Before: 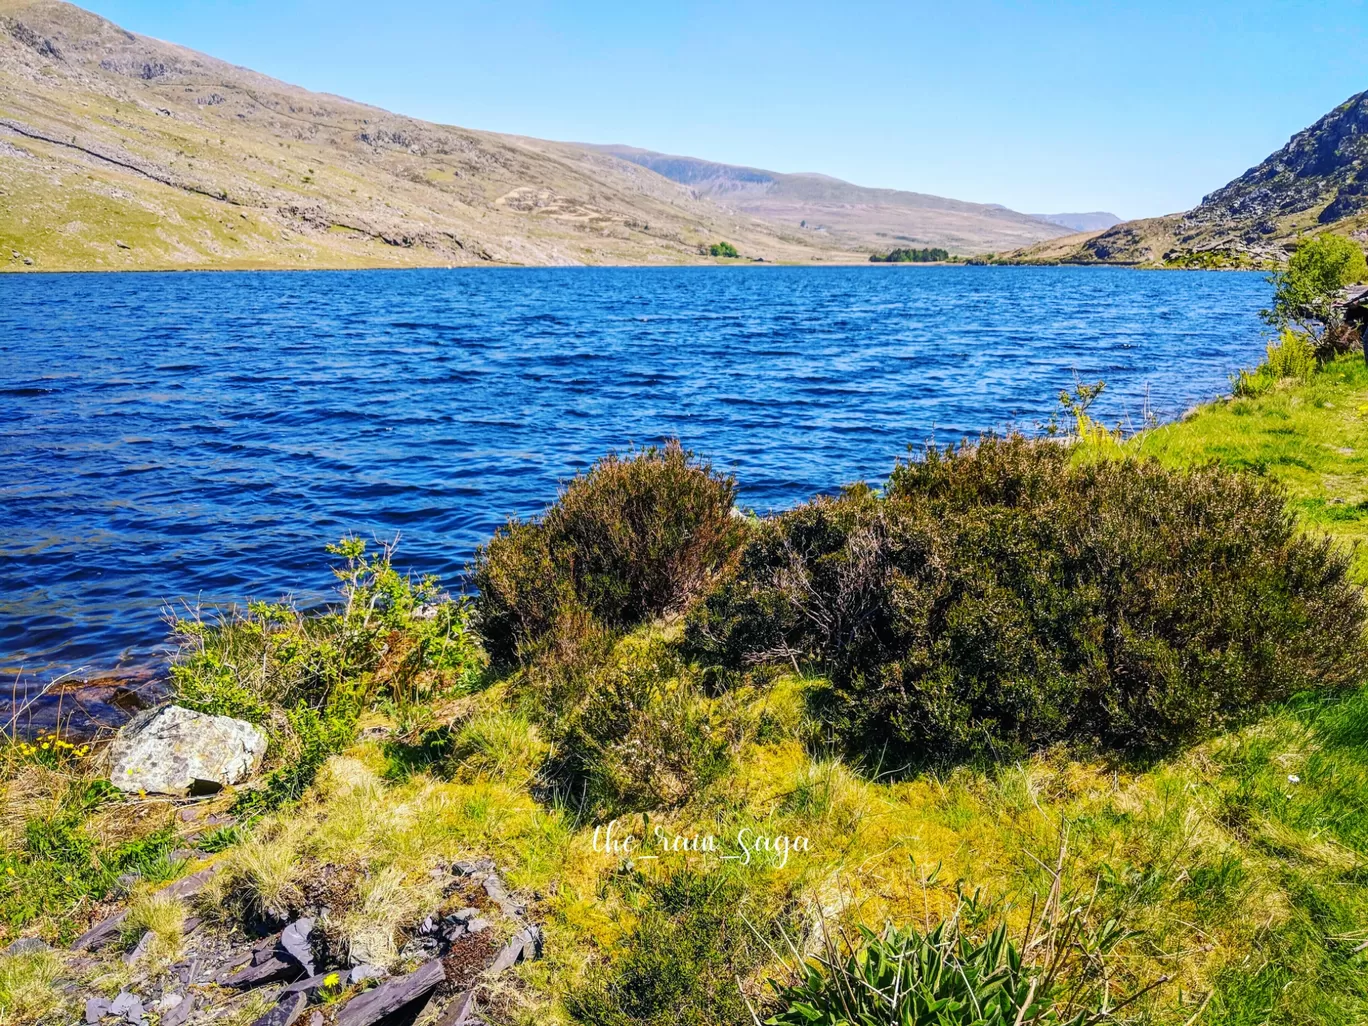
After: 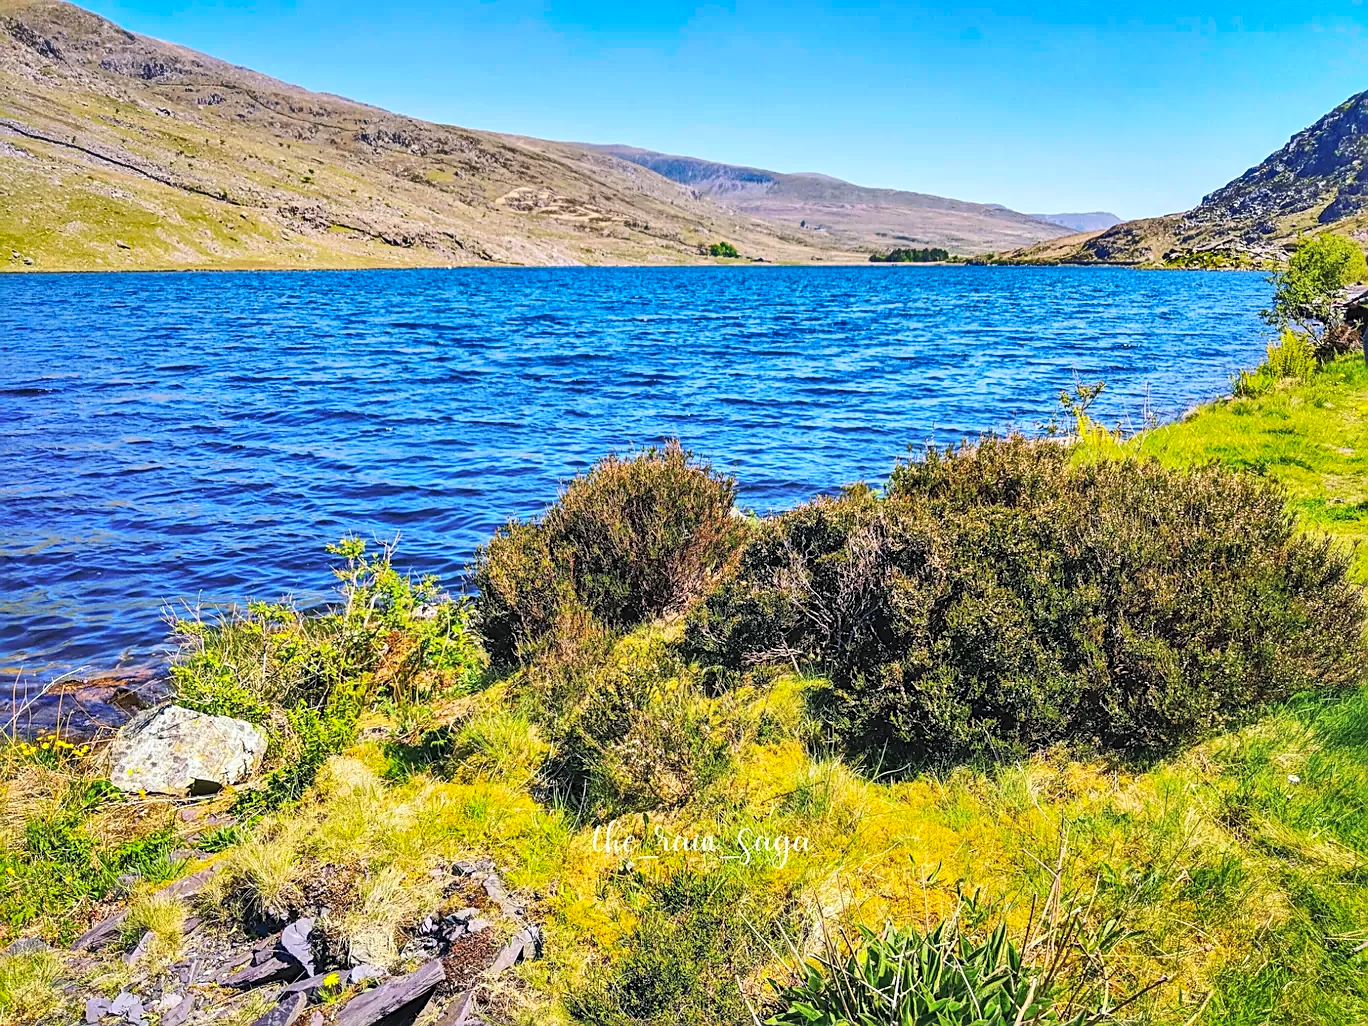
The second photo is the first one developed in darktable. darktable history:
sharpen: on, module defaults
shadows and highlights: white point adjustment 0.1, highlights -70, soften with gaussian
contrast brightness saturation: contrast 0.1, brightness 0.3, saturation 0.14
